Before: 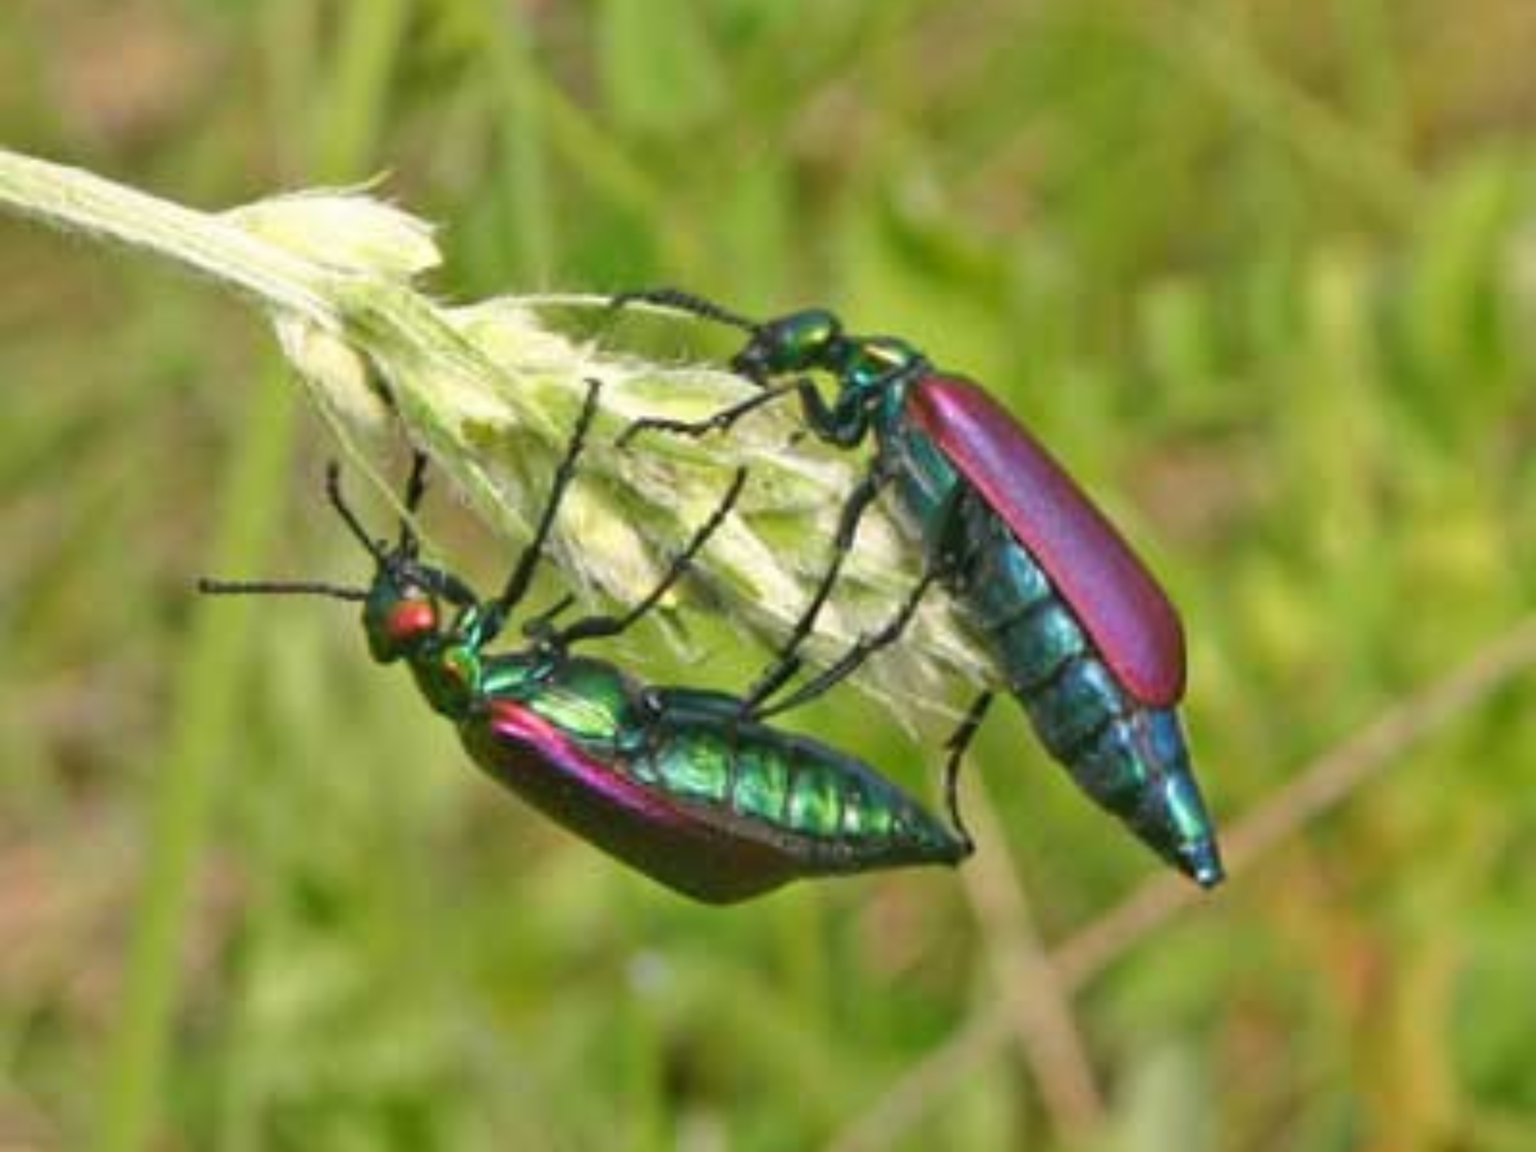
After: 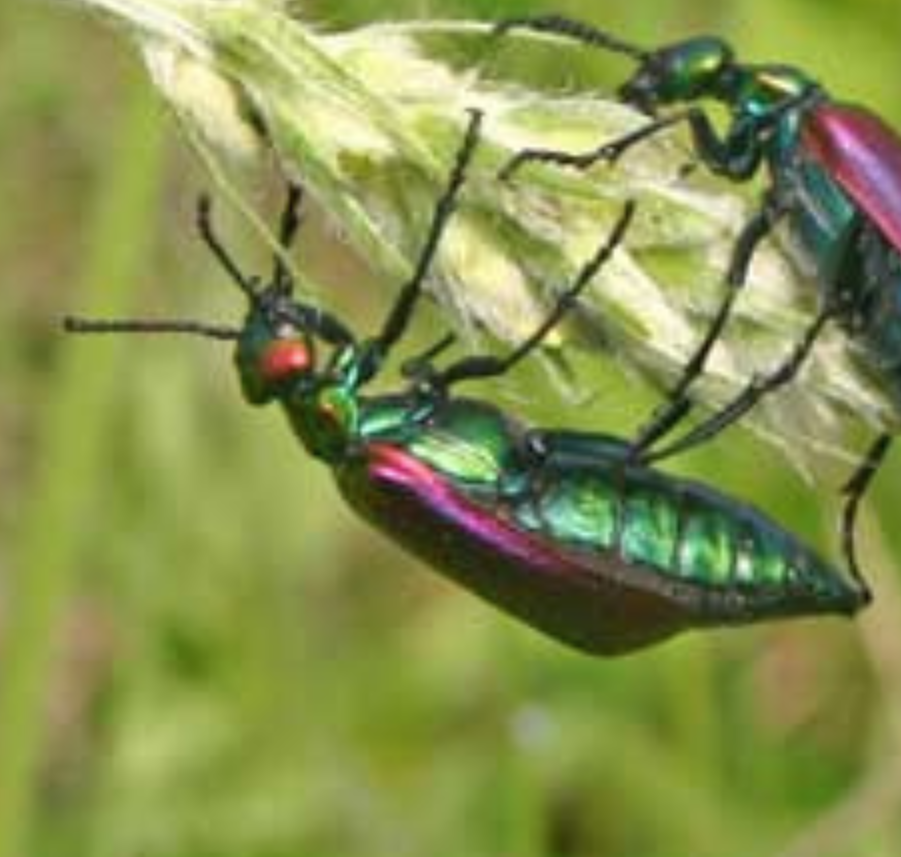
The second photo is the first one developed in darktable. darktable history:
color balance rgb: linear chroma grading › shadows -3%, linear chroma grading › highlights -4%
crop: left 8.966%, top 23.852%, right 34.699%, bottom 4.703%
